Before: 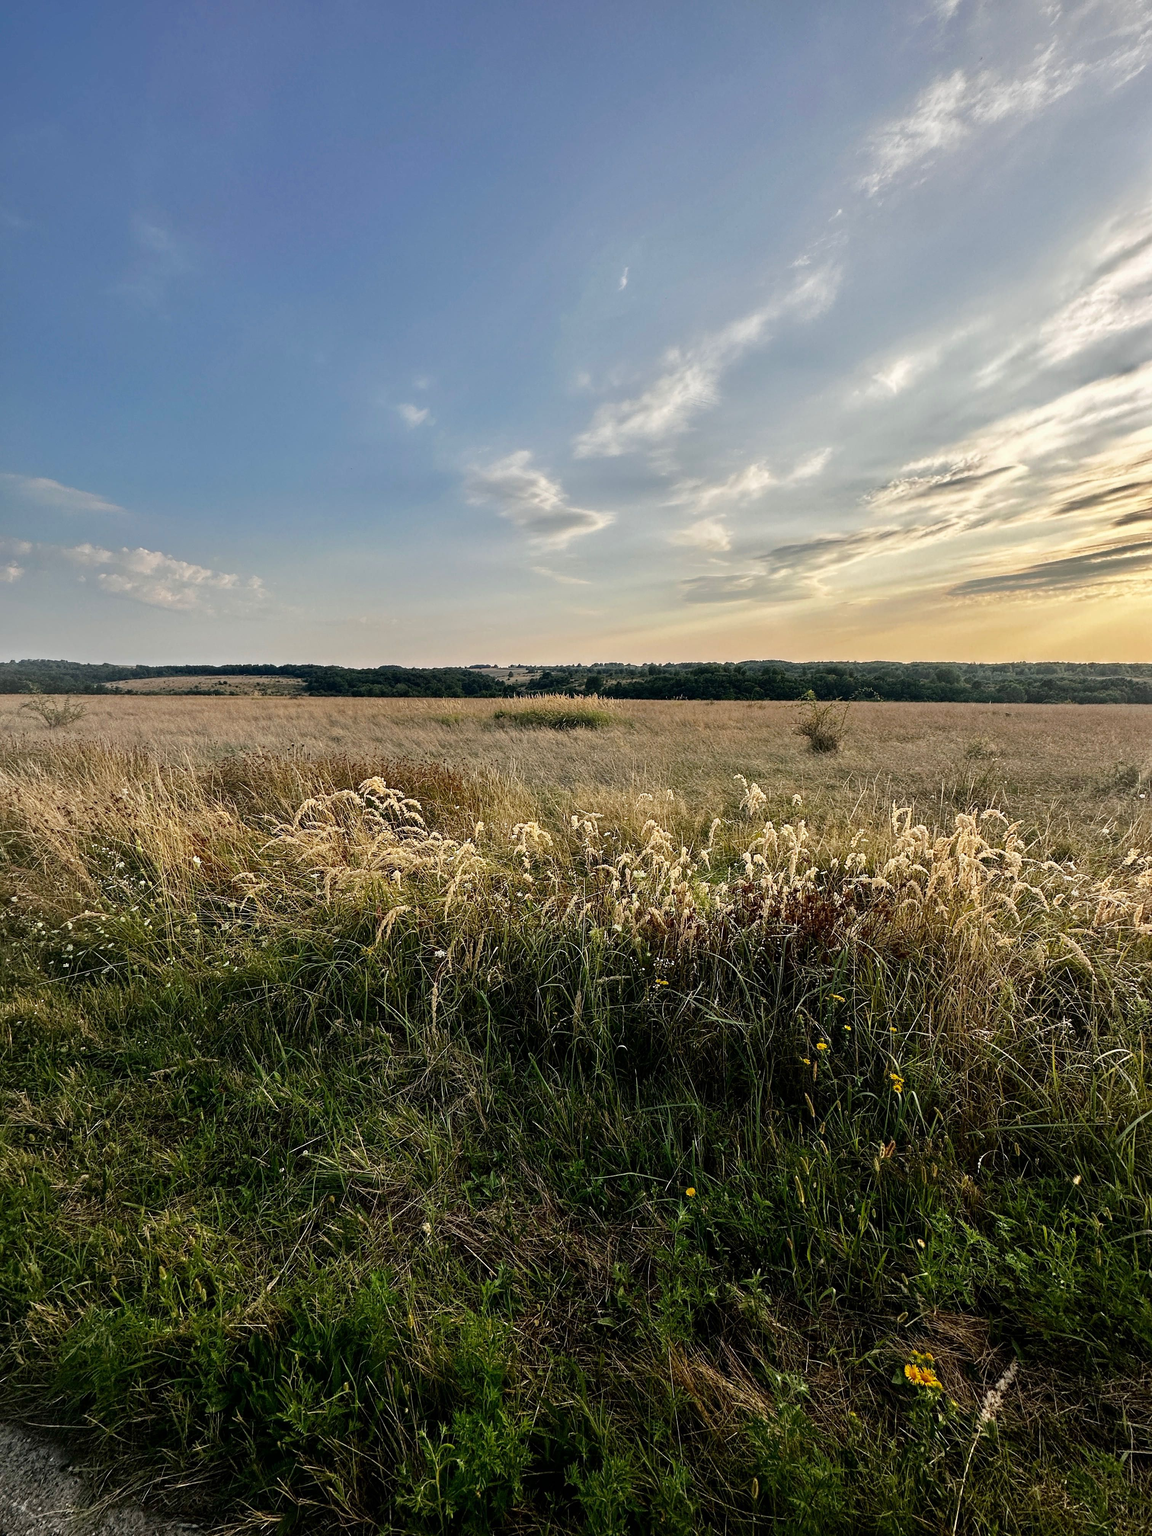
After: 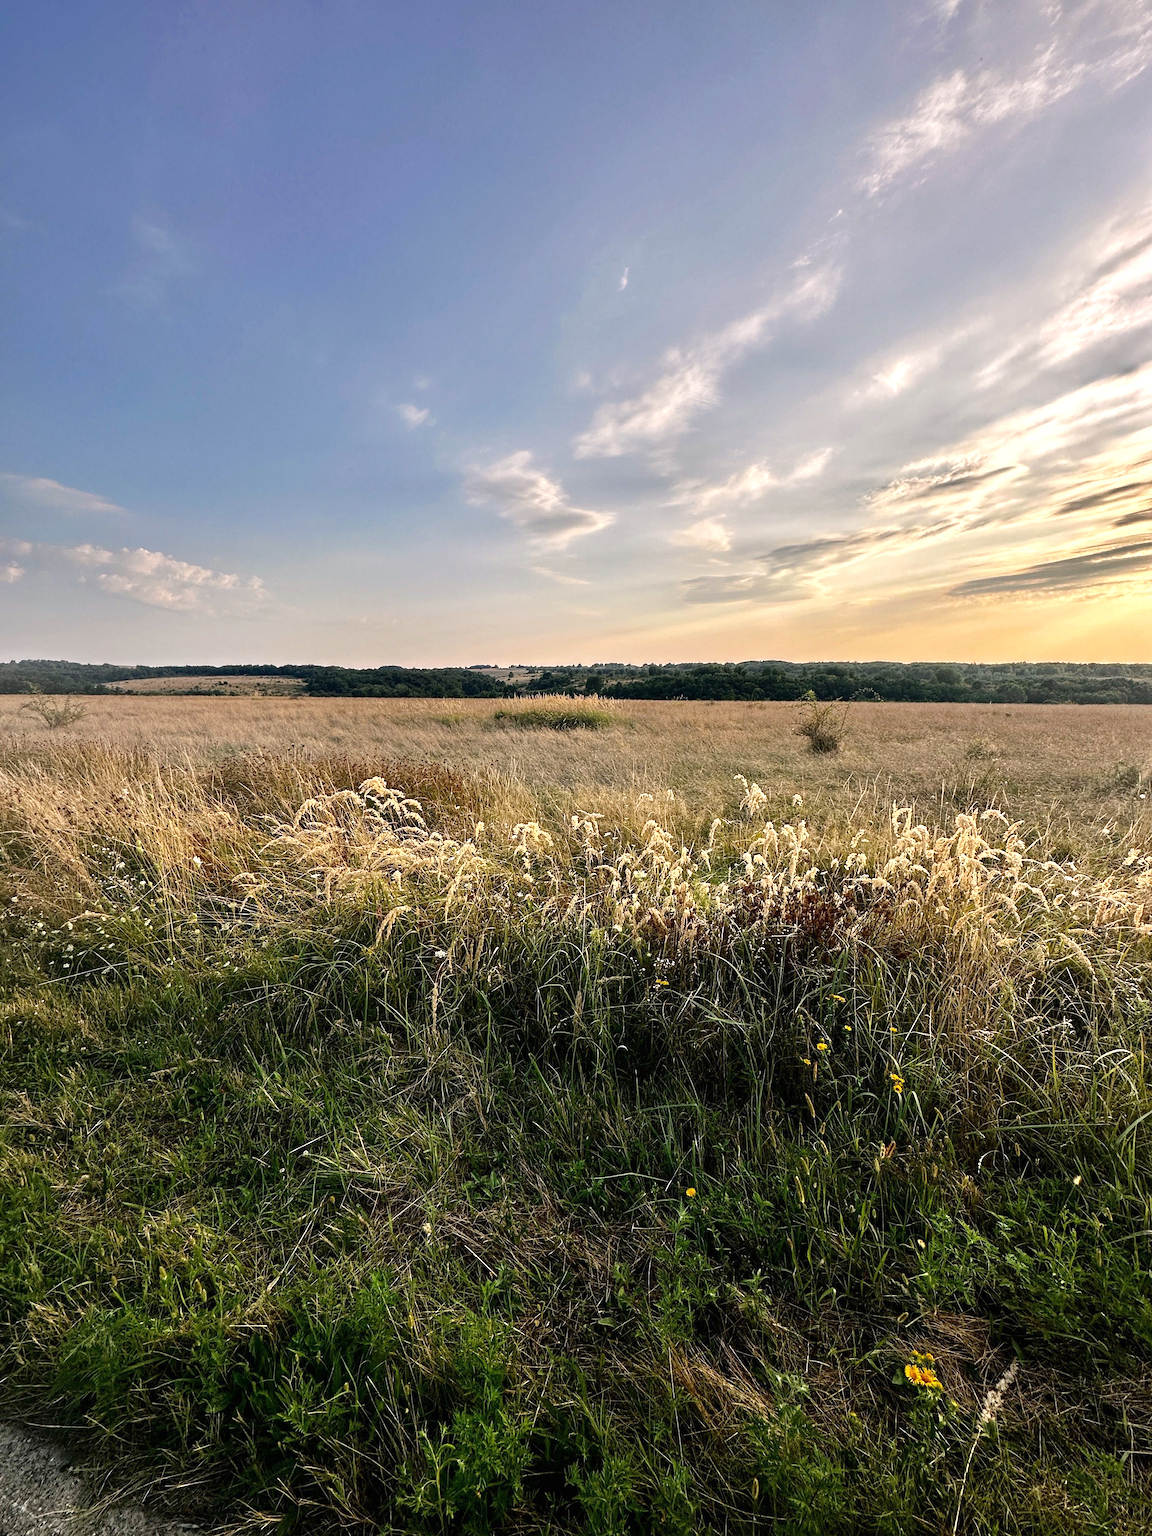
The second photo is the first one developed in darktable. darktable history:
graduated density: density 0.38 EV, hardness 21%, rotation -6.11°, saturation 32%
exposure: black level correction 0, exposure 0.5 EV, compensate exposure bias true, compensate highlight preservation false
